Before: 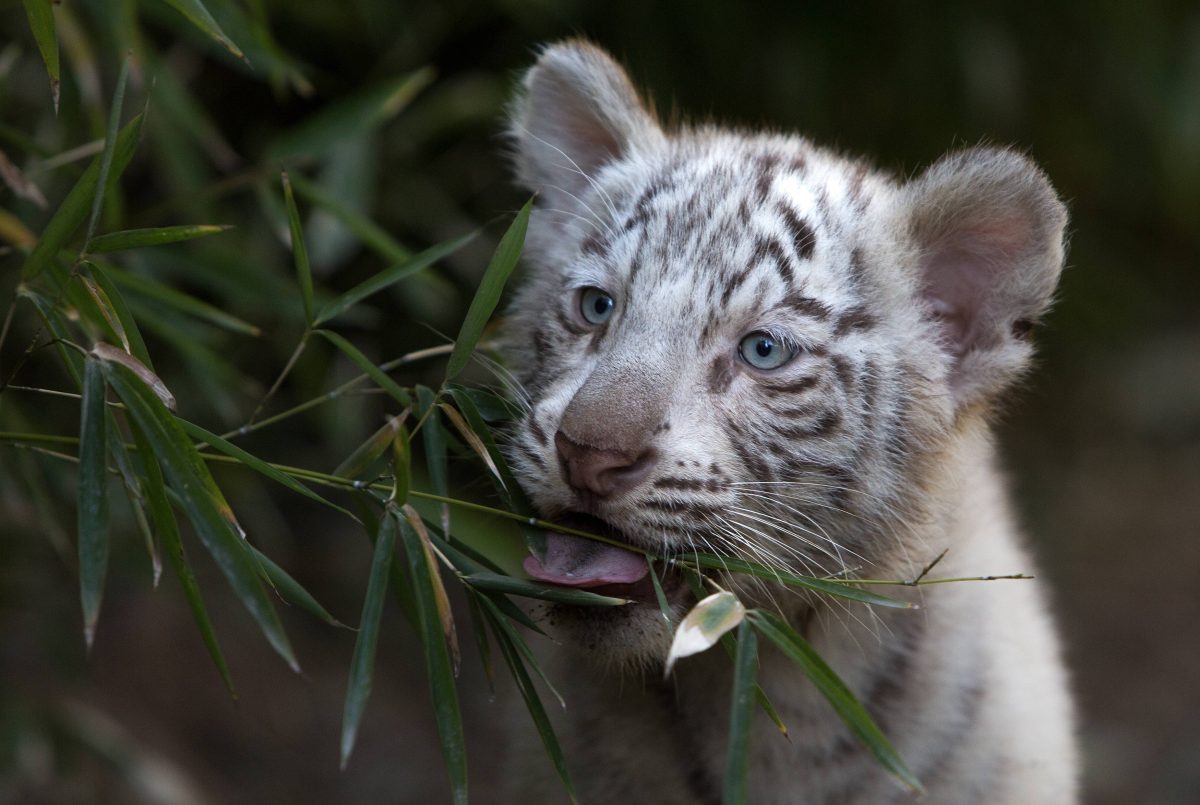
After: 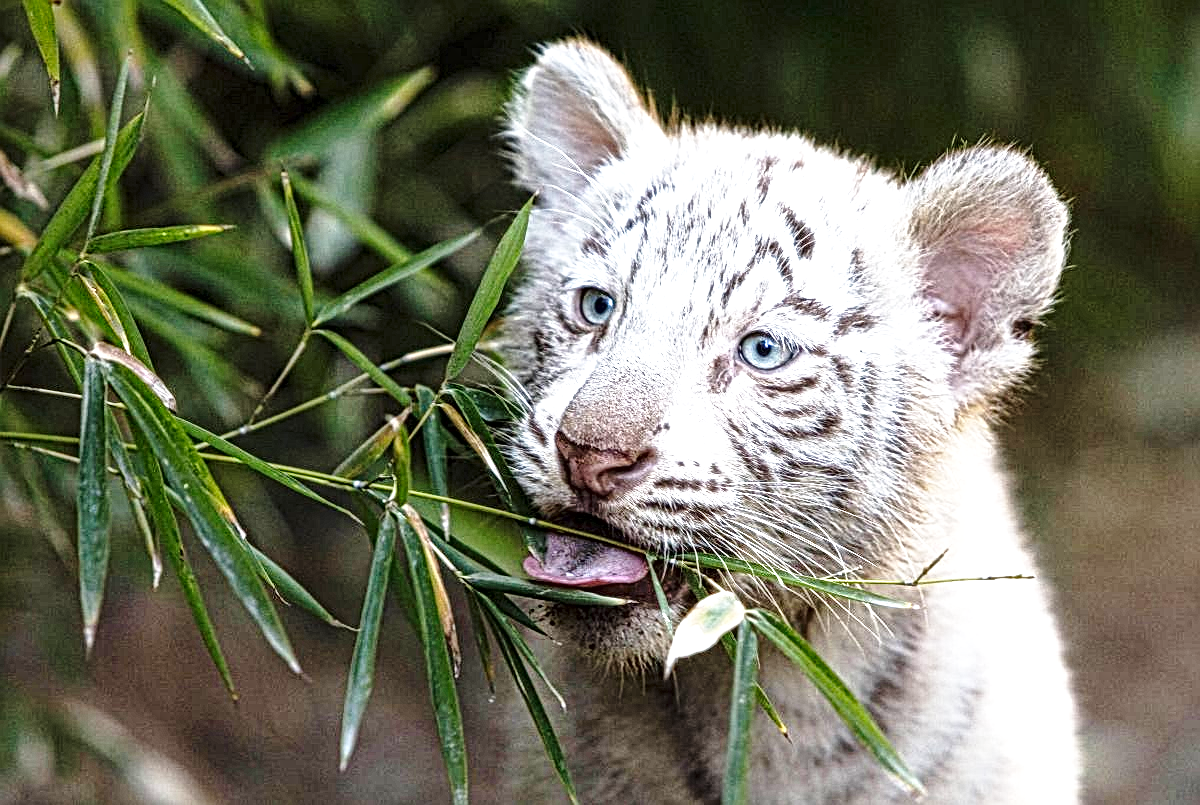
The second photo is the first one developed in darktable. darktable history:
exposure: black level correction 0, exposure 1.199 EV, compensate highlight preservation false
local contrast: mode bilateral grid, contrast 19, coarseness 3, detail 299%, midtone range 0.2
base curve: curves: ch0 [(0, 0) (0.028, 0.03) (0.121, 0.232) (0.46, 0.748) (0.859, 0.968) (1, 1)], preserve colors none
